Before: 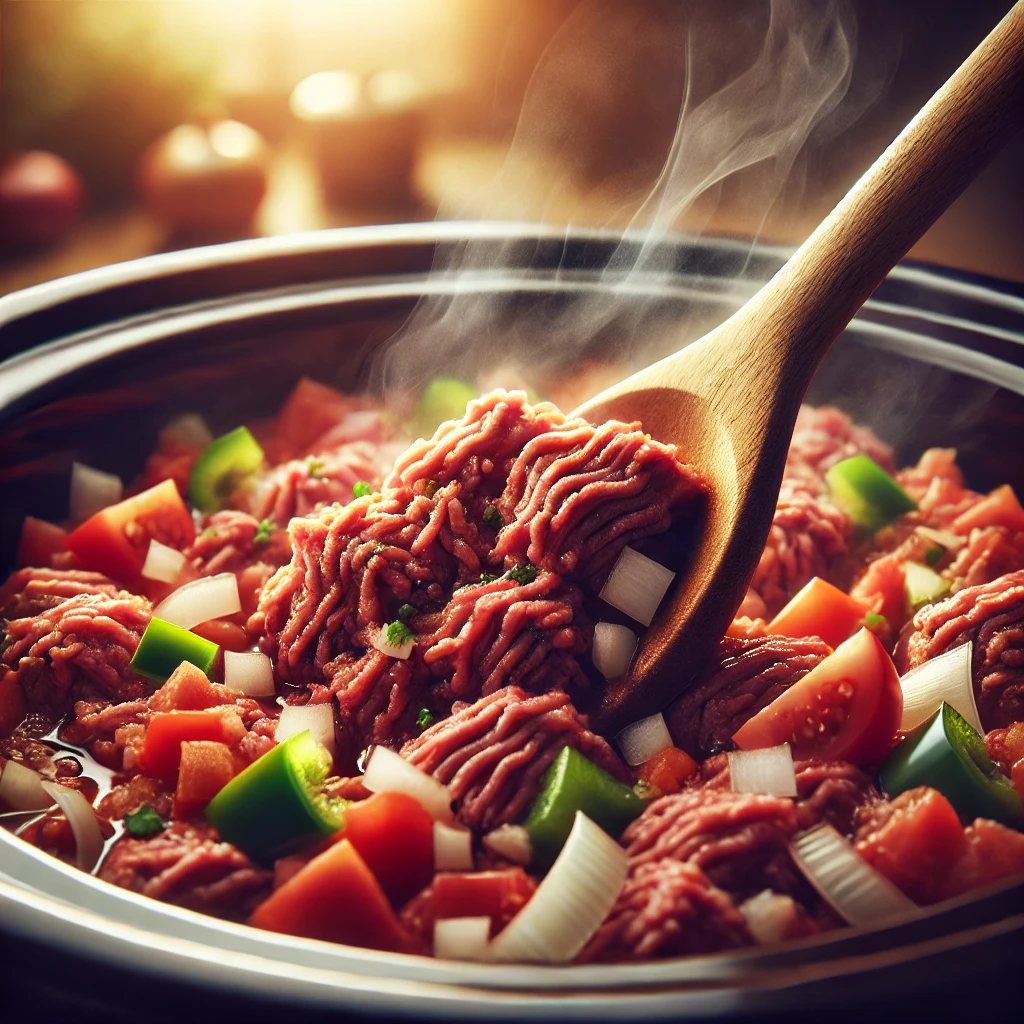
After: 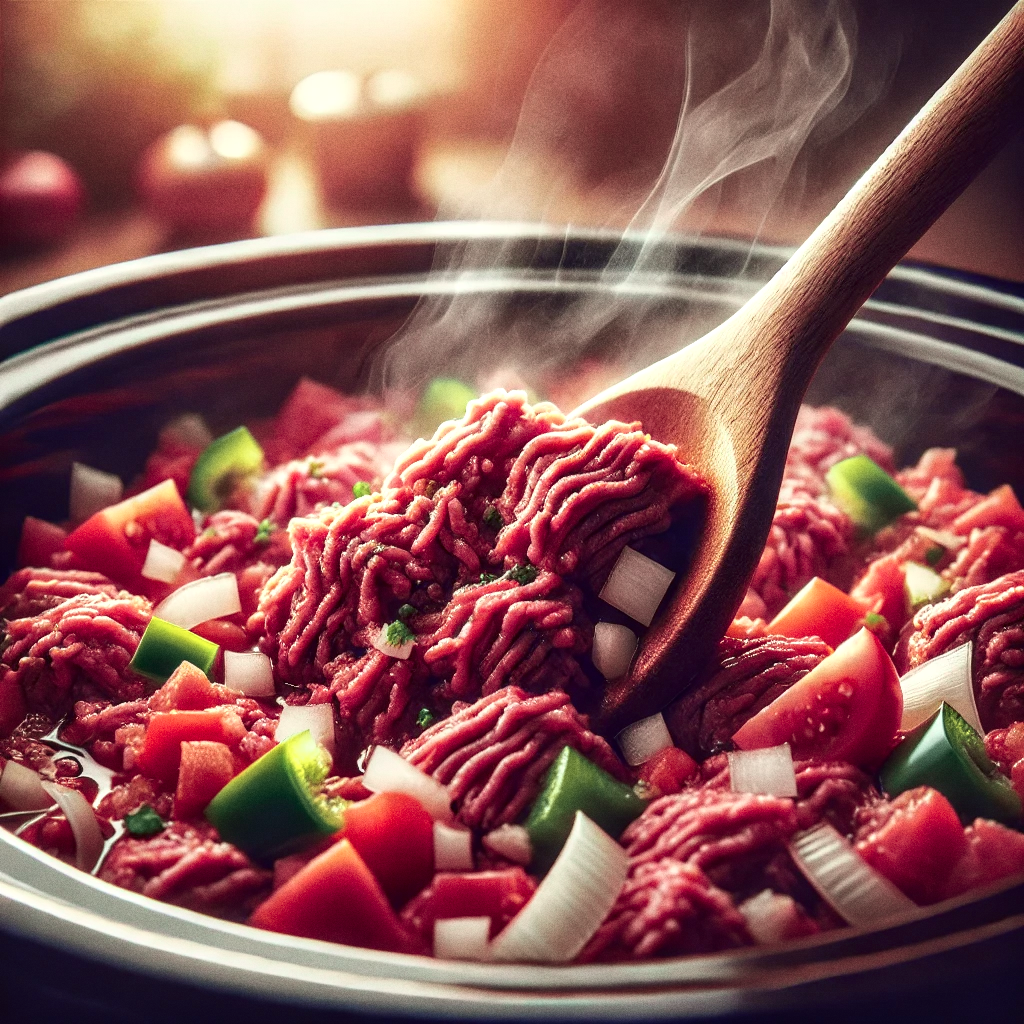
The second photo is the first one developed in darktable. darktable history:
local contrast: detail 130%
tone curve: curves: ch0 [(0, 0.021) (0.059, 0.053) (0.197, 0.191) (0.32, 0.311) (0.495, 0.505) (0.725, 0.731) (0.89, 0.919) (1, 1)]; ch1 [(0, 0) (0.094, 0.081) (0.285, 0.299) (0.401, 0.424) (0.453, 0.439) (0.495, 0.496) (0.54, 0.55) (0.615, 0.637) (0.657, 0.683) (1, 1)]; ch2 [(0, 0) (0.257, 0.217) (0.43, 0.421) (0.498, 0.507) (0.547, 0.539) (0.595, 0.56) (0.644, 0.599) (1, 1)], color space Lab, independent channels, preserve colors none
grain: coarseness 0.09 ISO
